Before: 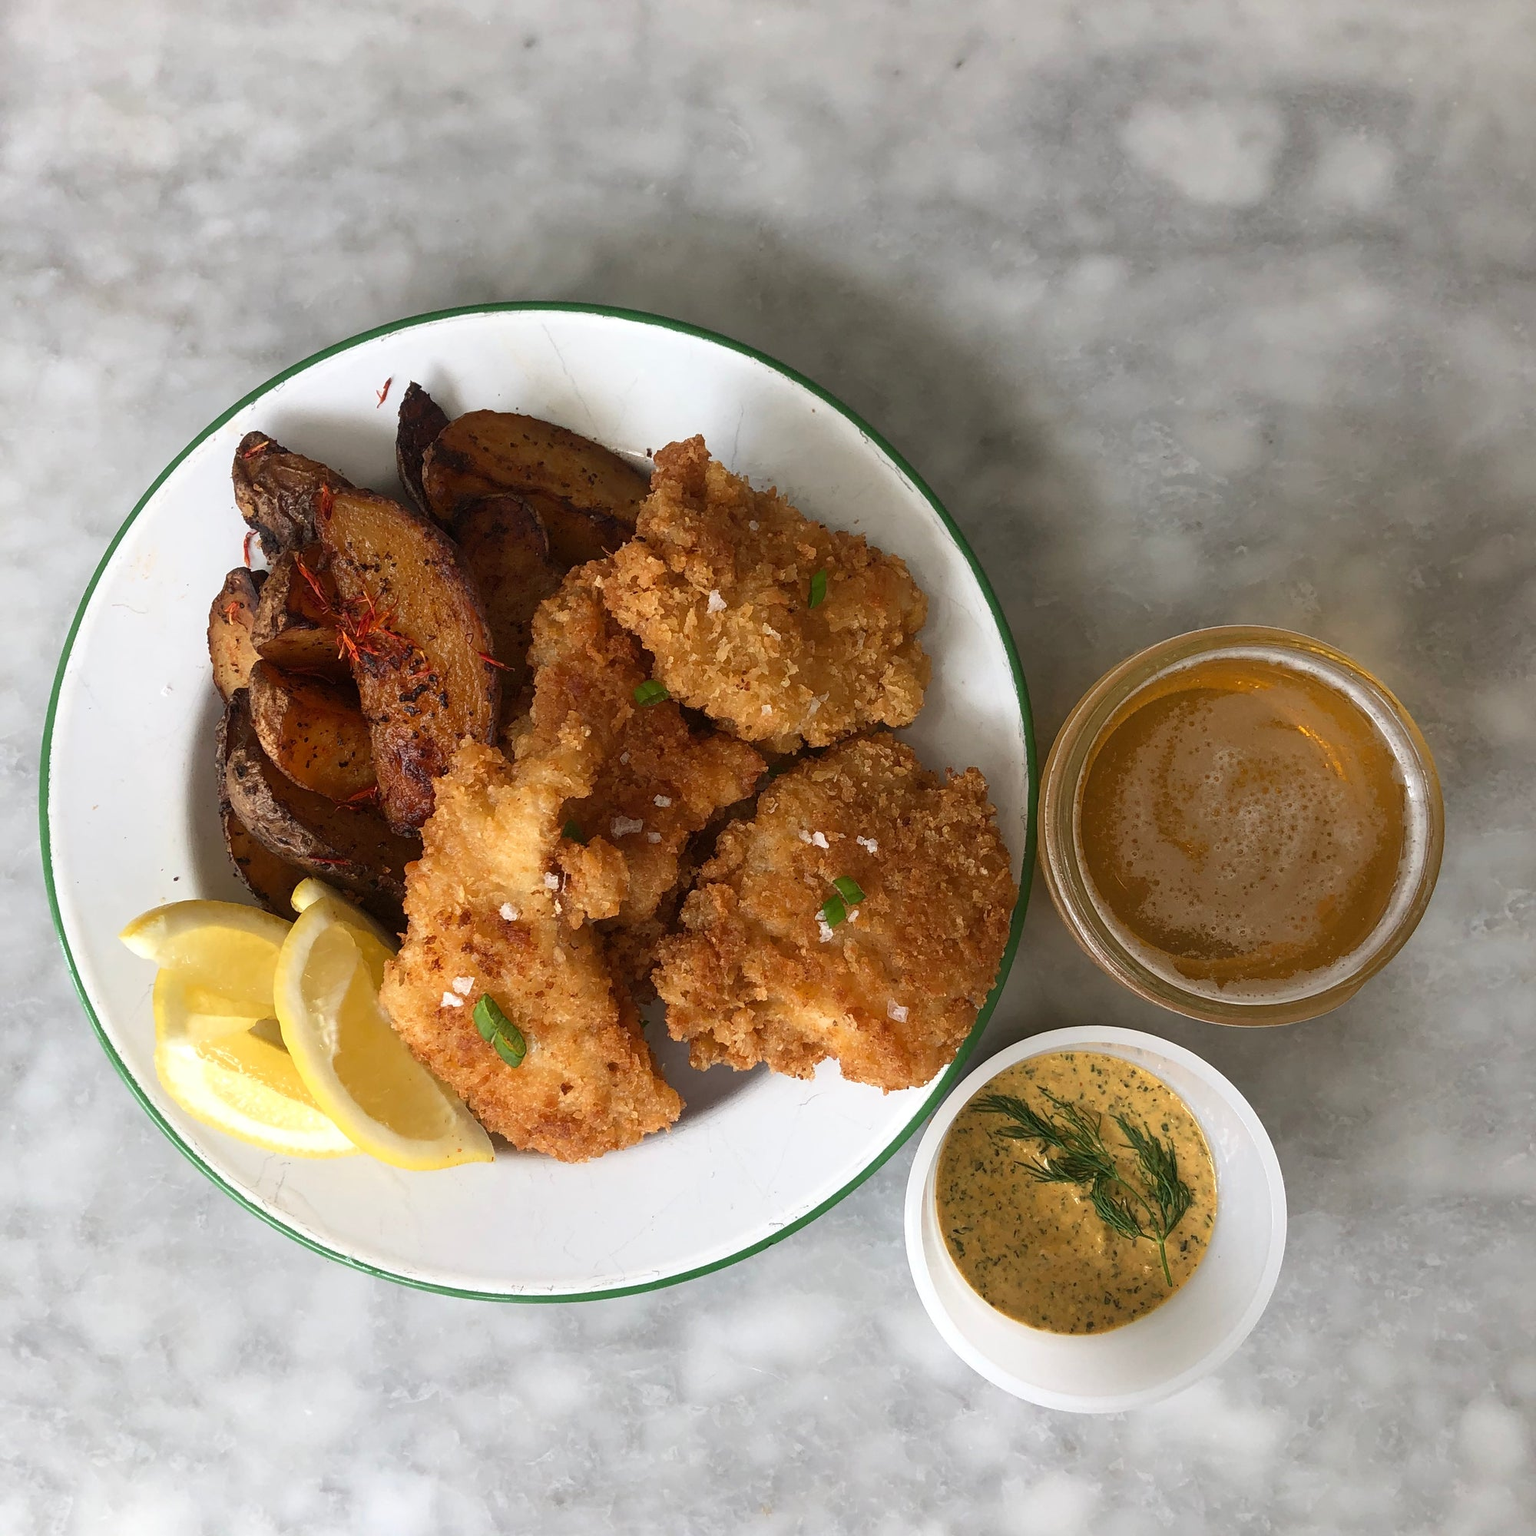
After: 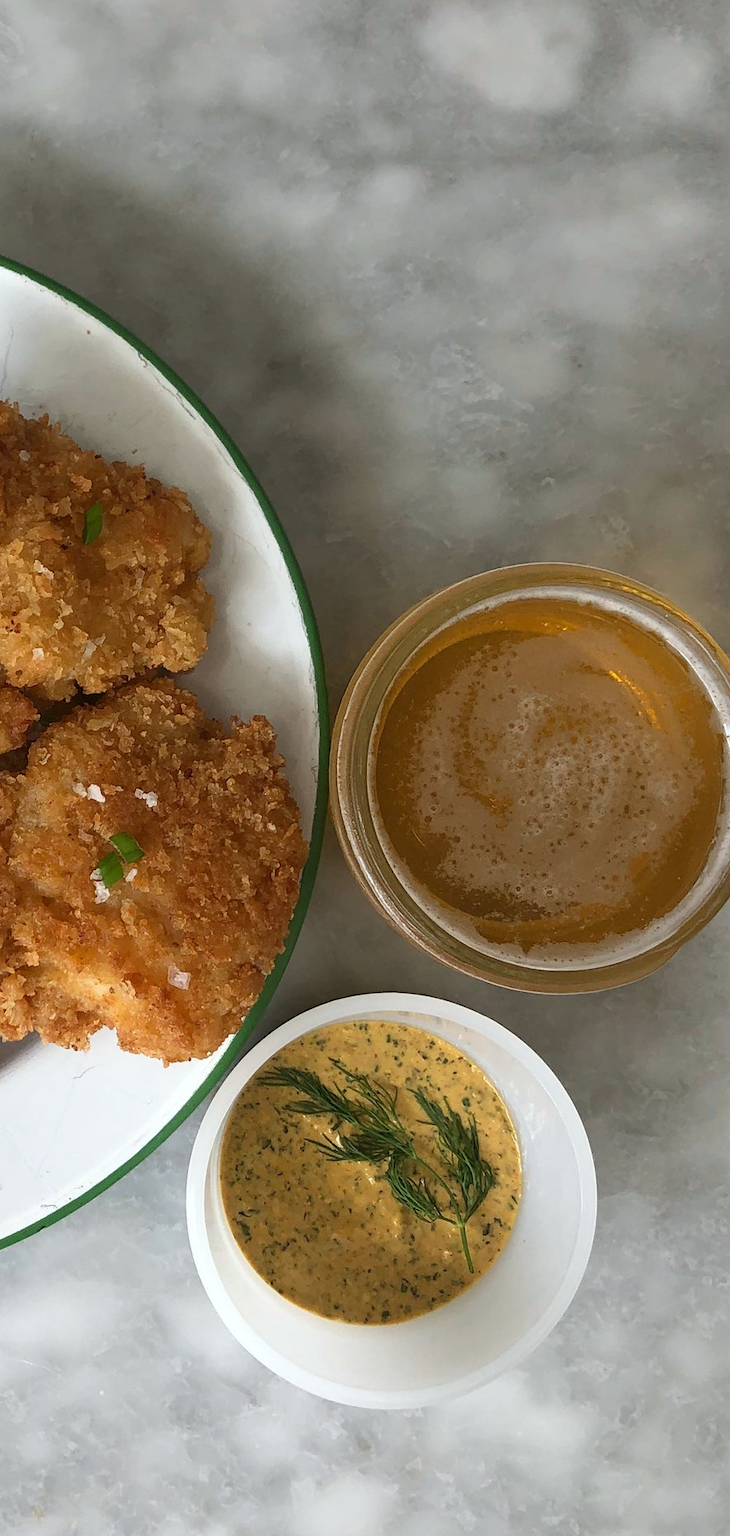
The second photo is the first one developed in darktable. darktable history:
white balance: red 0.978, blue 0.999
crop: left 47.628%, top 6.643%, right 7.874%
